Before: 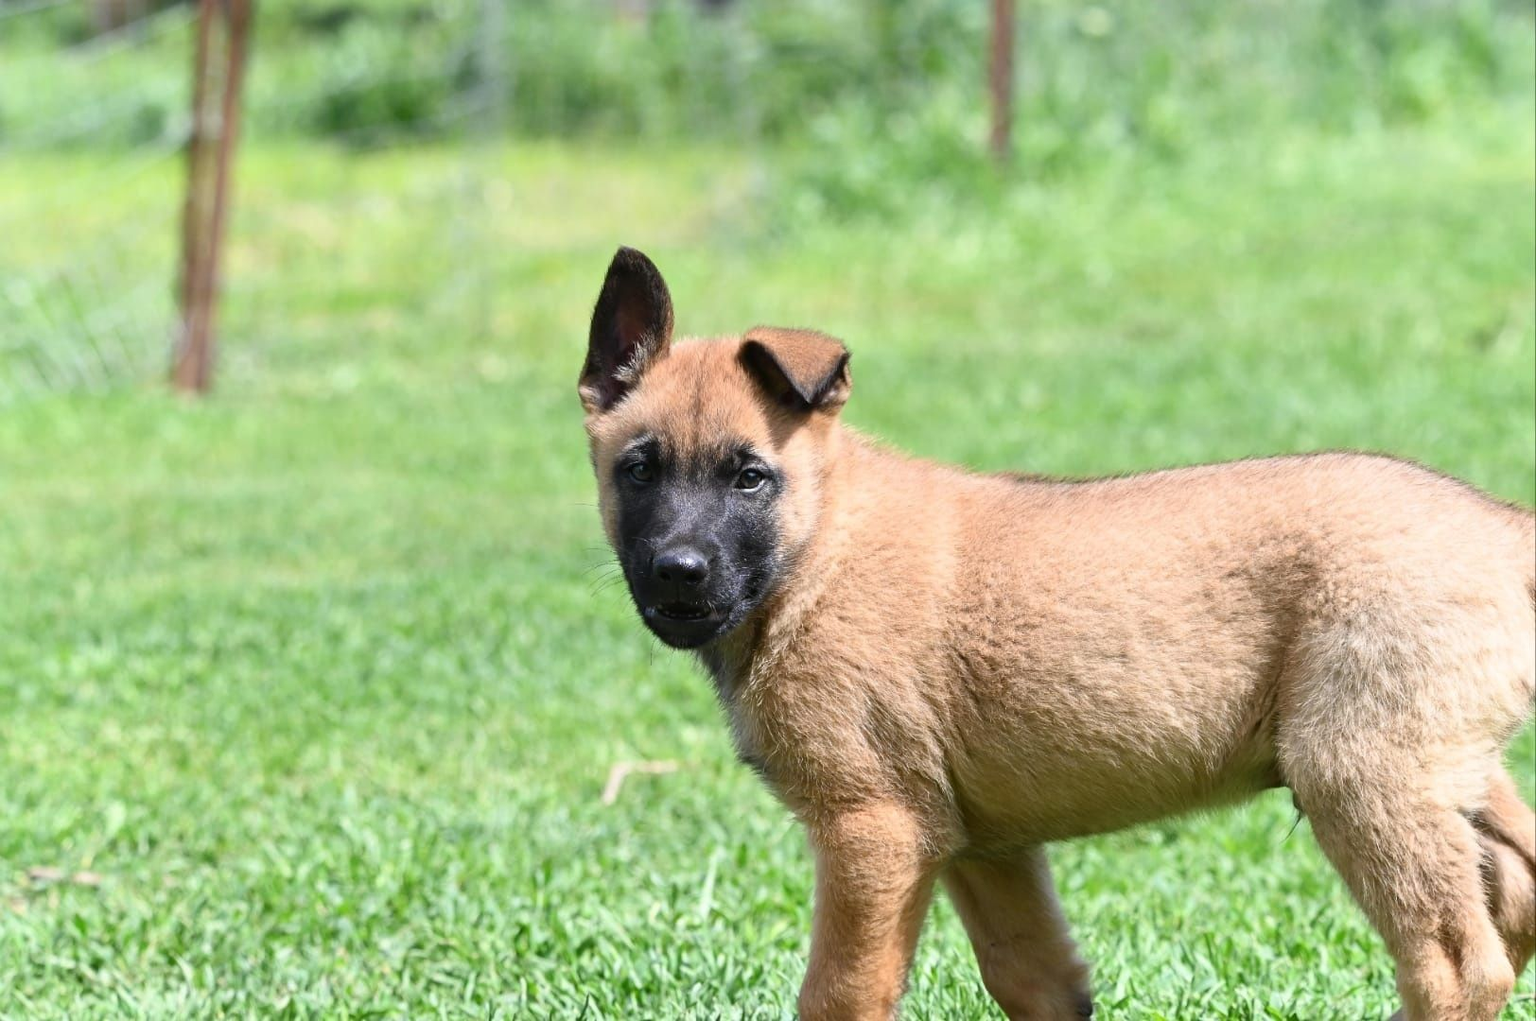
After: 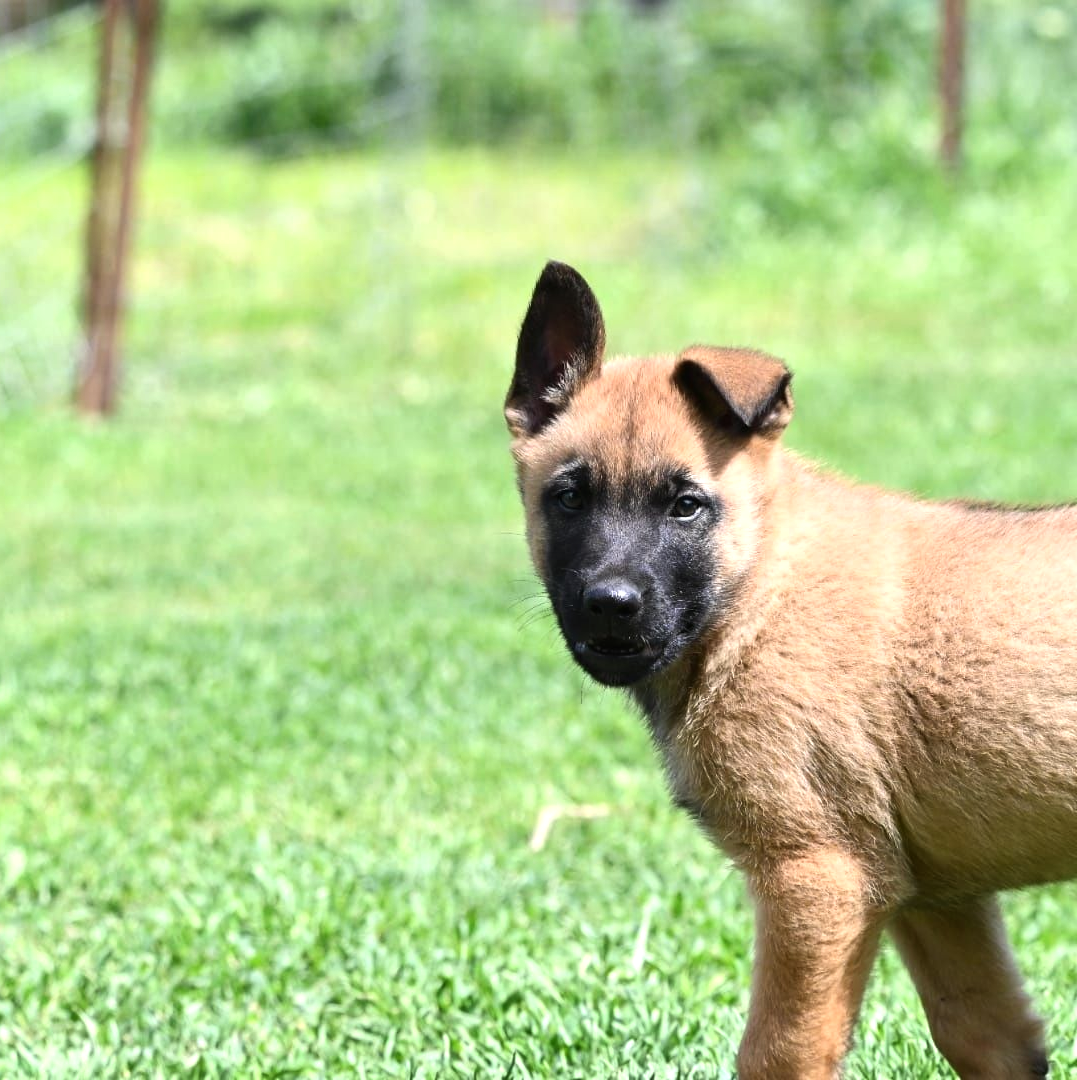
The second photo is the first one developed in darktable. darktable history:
crop and rotate: left 6.663%, right 26.983%
tone equalizer: -8 EV -0.384 EV, -7 EV -0.393 EV, -6 EV -0.367 EV, -5 EV -0.188 EV, -3 EV 0.198 EV, -2 EV 0.345 EV, -1 EV 0.403 EV, +0 EV 0.422 EV, edges refinement/feathering 500, mask exposure compensation -1.57 EV, preserve details no
